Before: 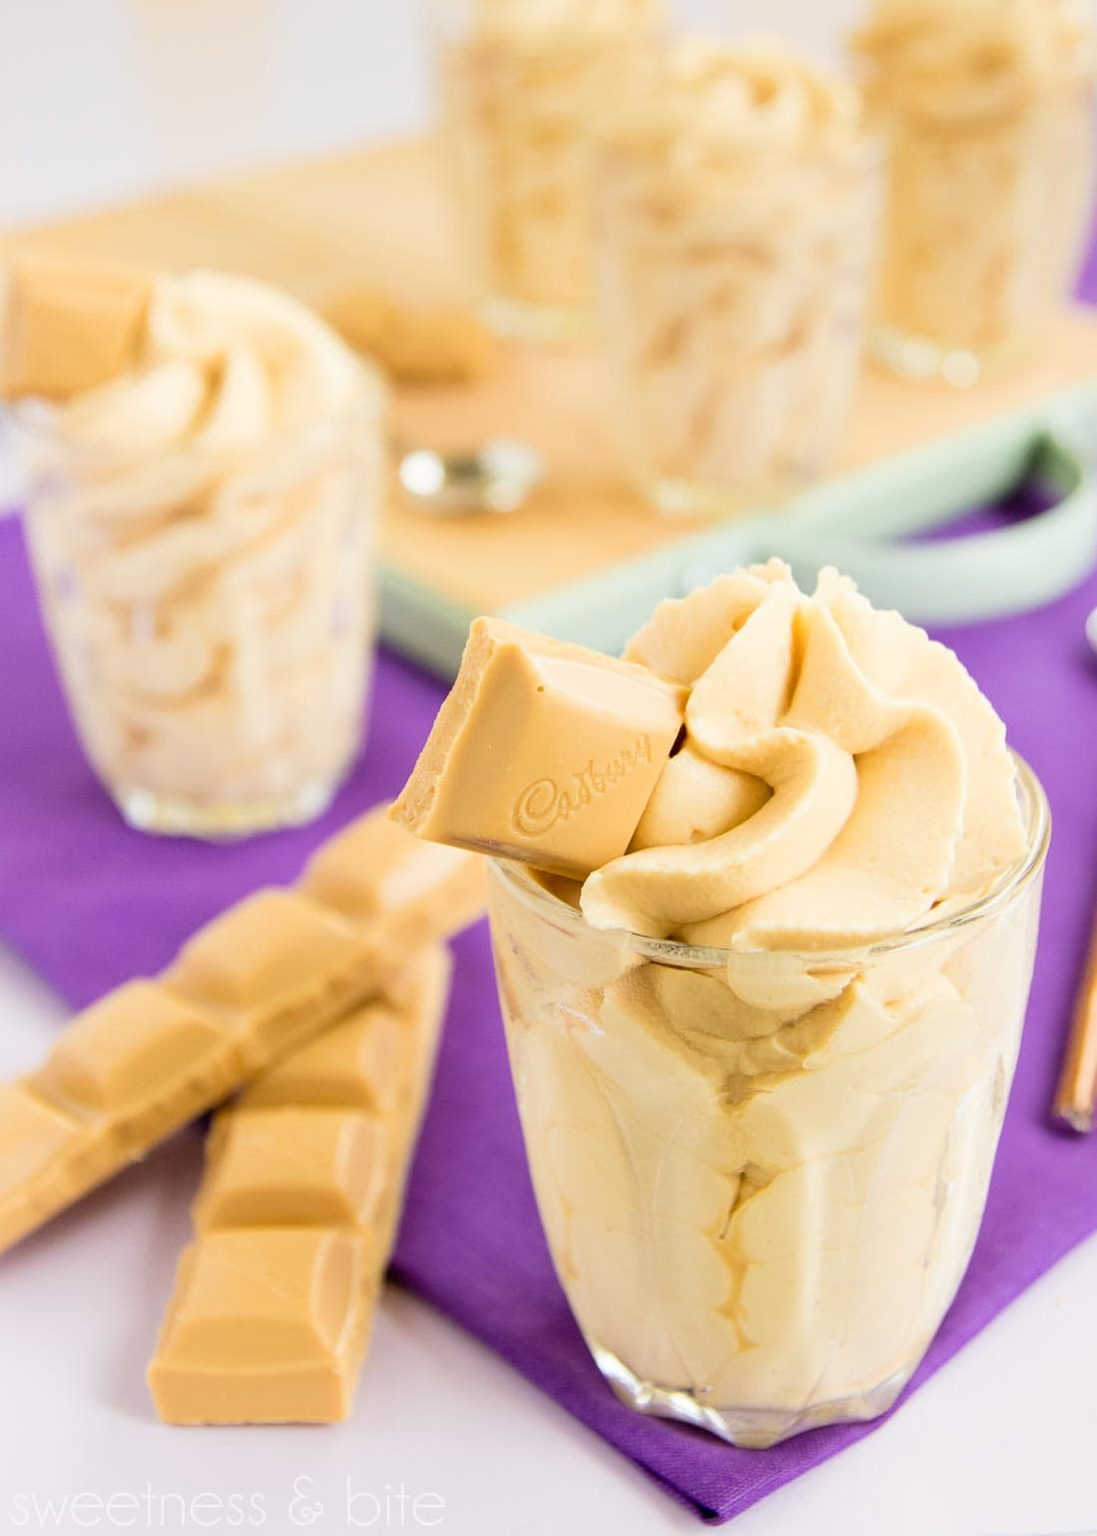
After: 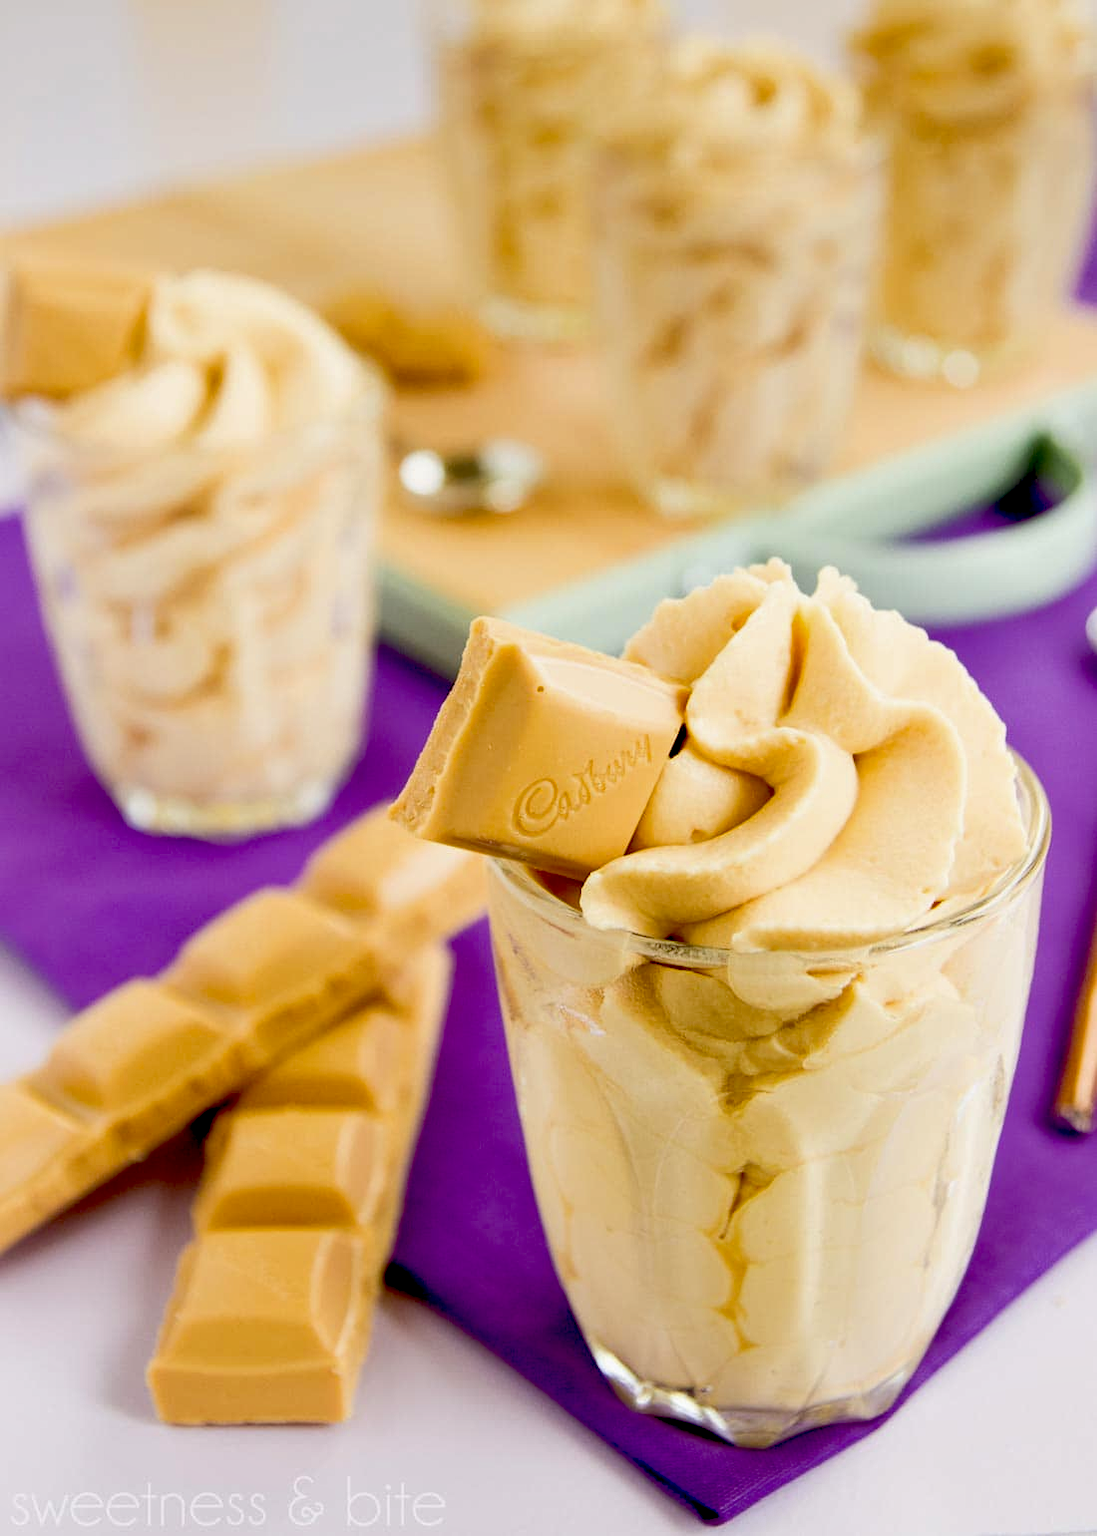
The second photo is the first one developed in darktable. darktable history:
exposure: black level correction 0.056, exposure -0.039 EV, compensate highlight preservation false
shadows and highlights: radius 264.75, soften with gaussian
